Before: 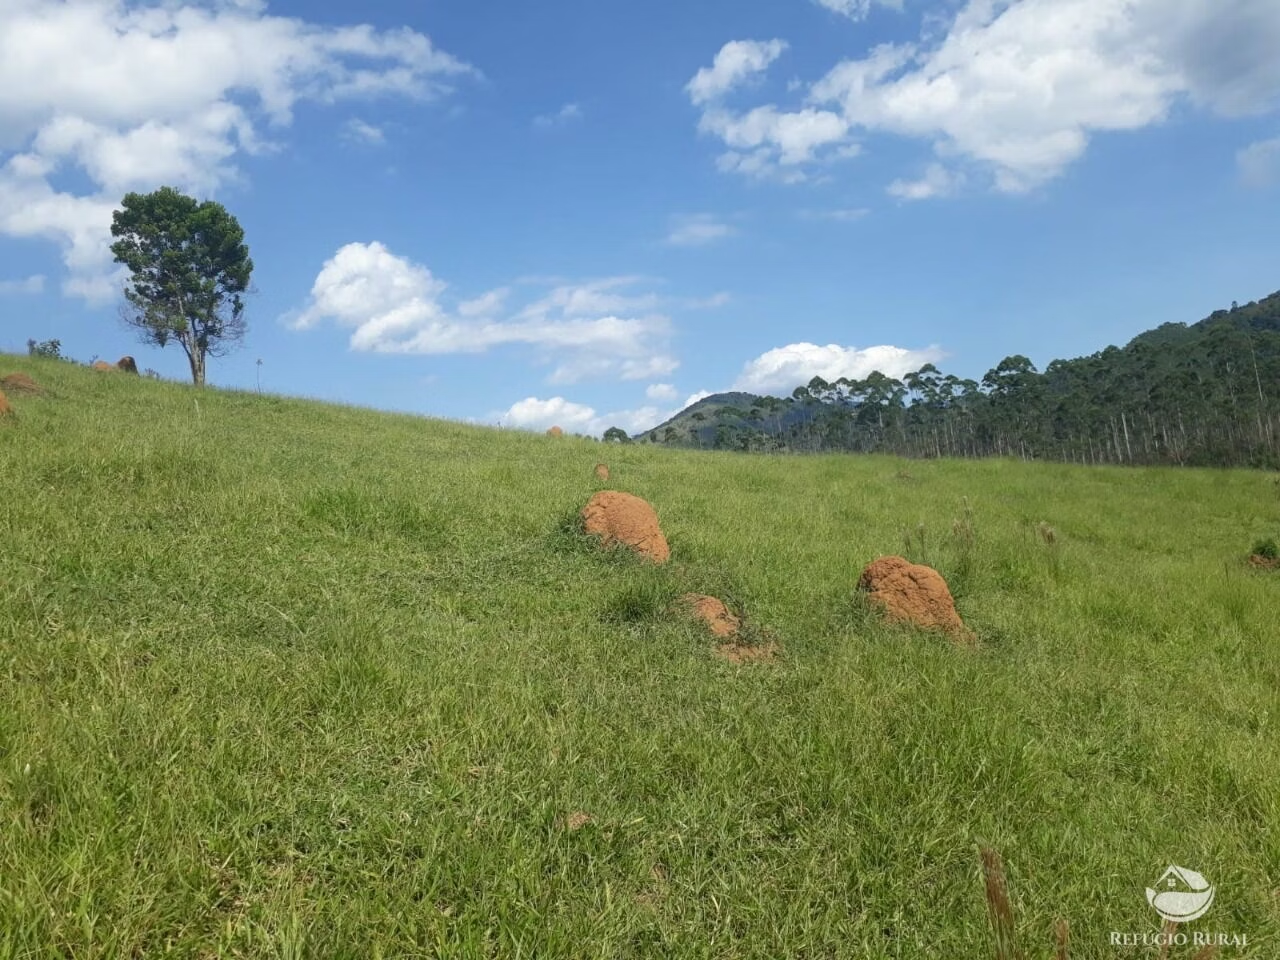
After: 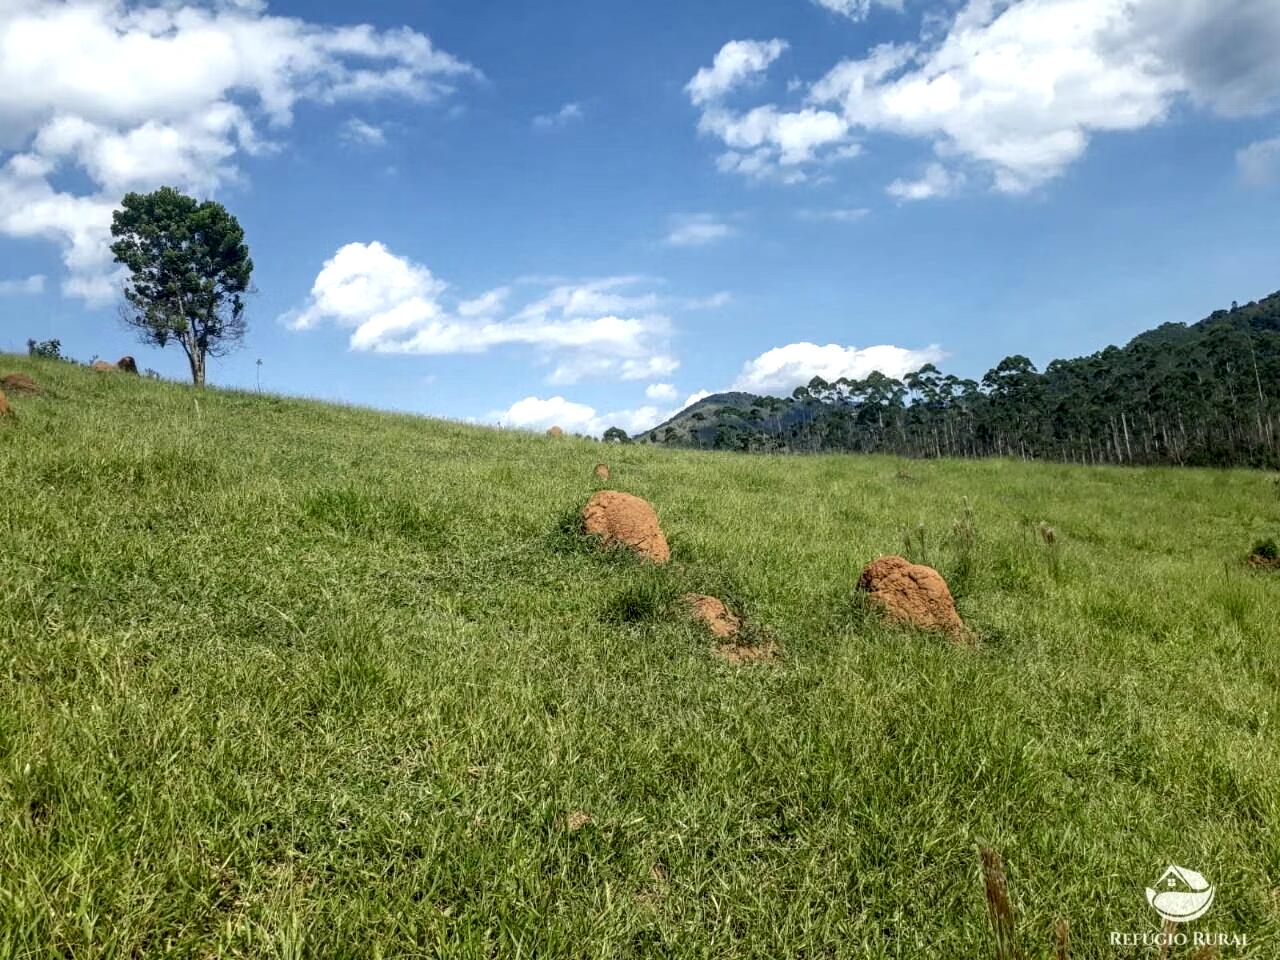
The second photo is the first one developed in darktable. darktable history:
tone equalizer: edges refinement/feathering 500, mask exposure compensation -1.57 EV, preserve details no
exposure: black level correction 0.009, exposure 0.016 EV, compensate highlight preservation false
local contrast: highlights 79%, shadows 56%, detail 175%, midtone range 0.421
